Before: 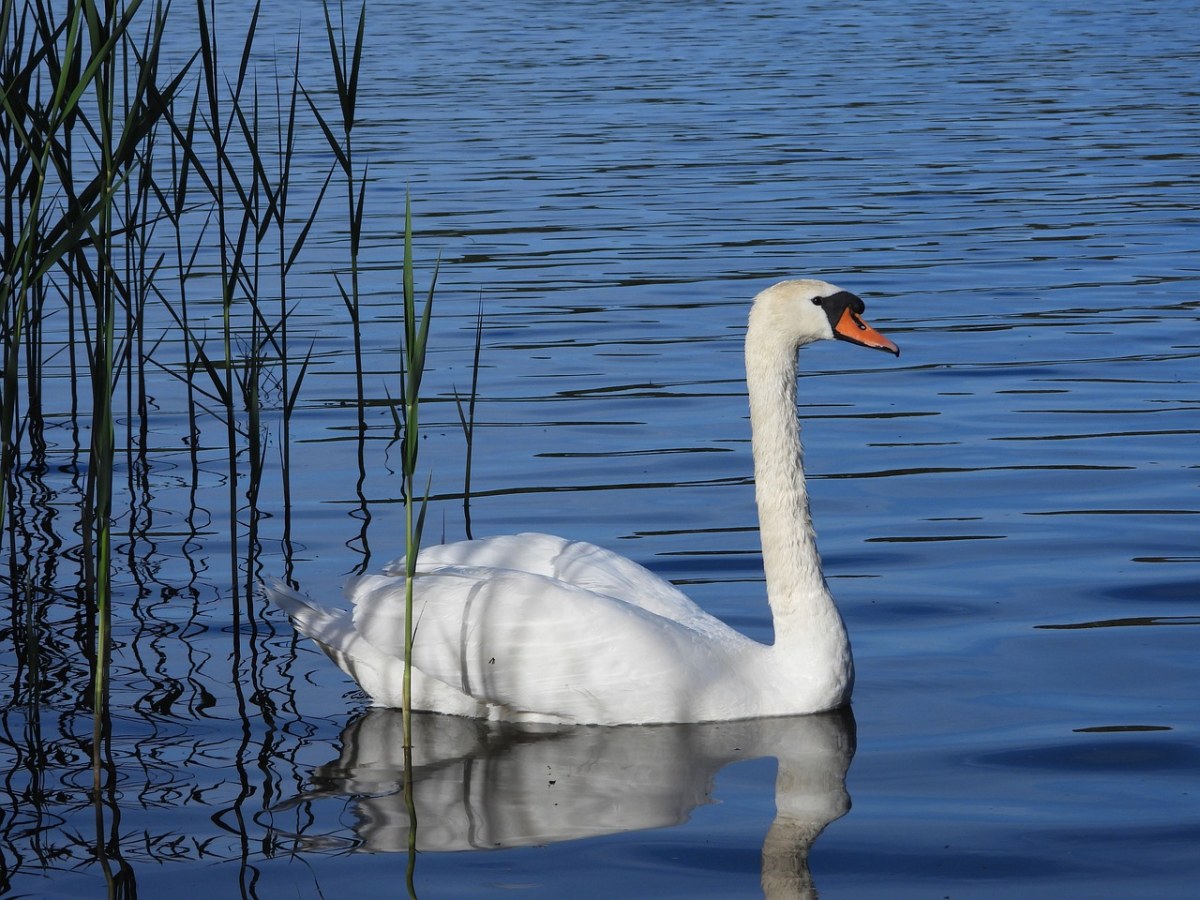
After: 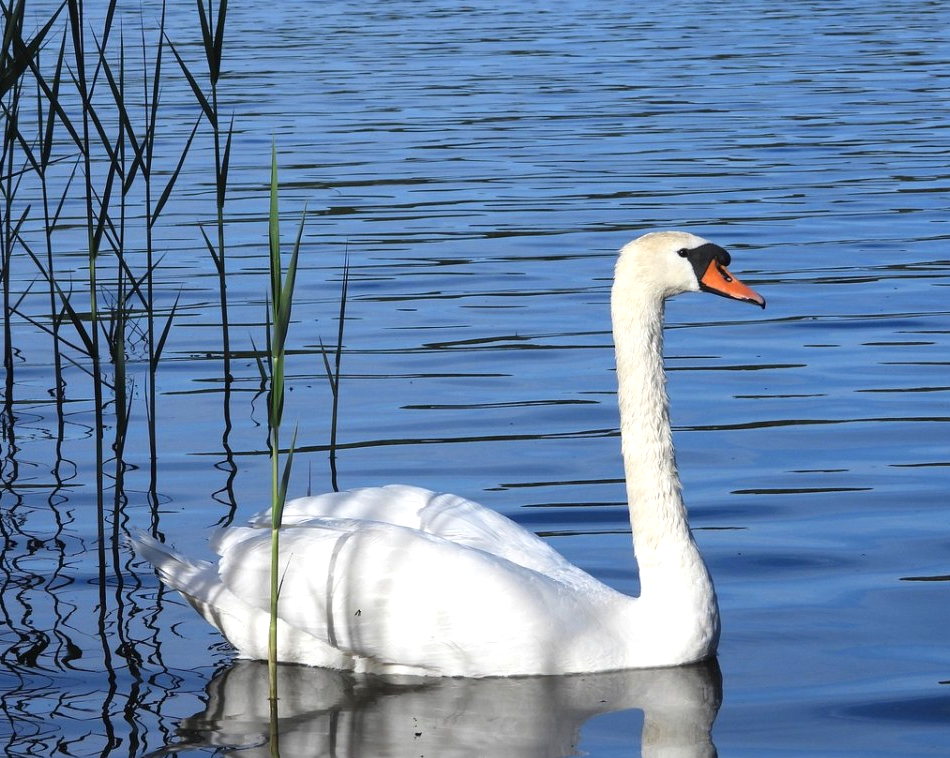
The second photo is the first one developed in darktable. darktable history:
crop: left 11.225%, top 5.381%, right 9.565%, bottom 10.314%
exposure: exposure 0.6 EV, compensate highlight preservation false
